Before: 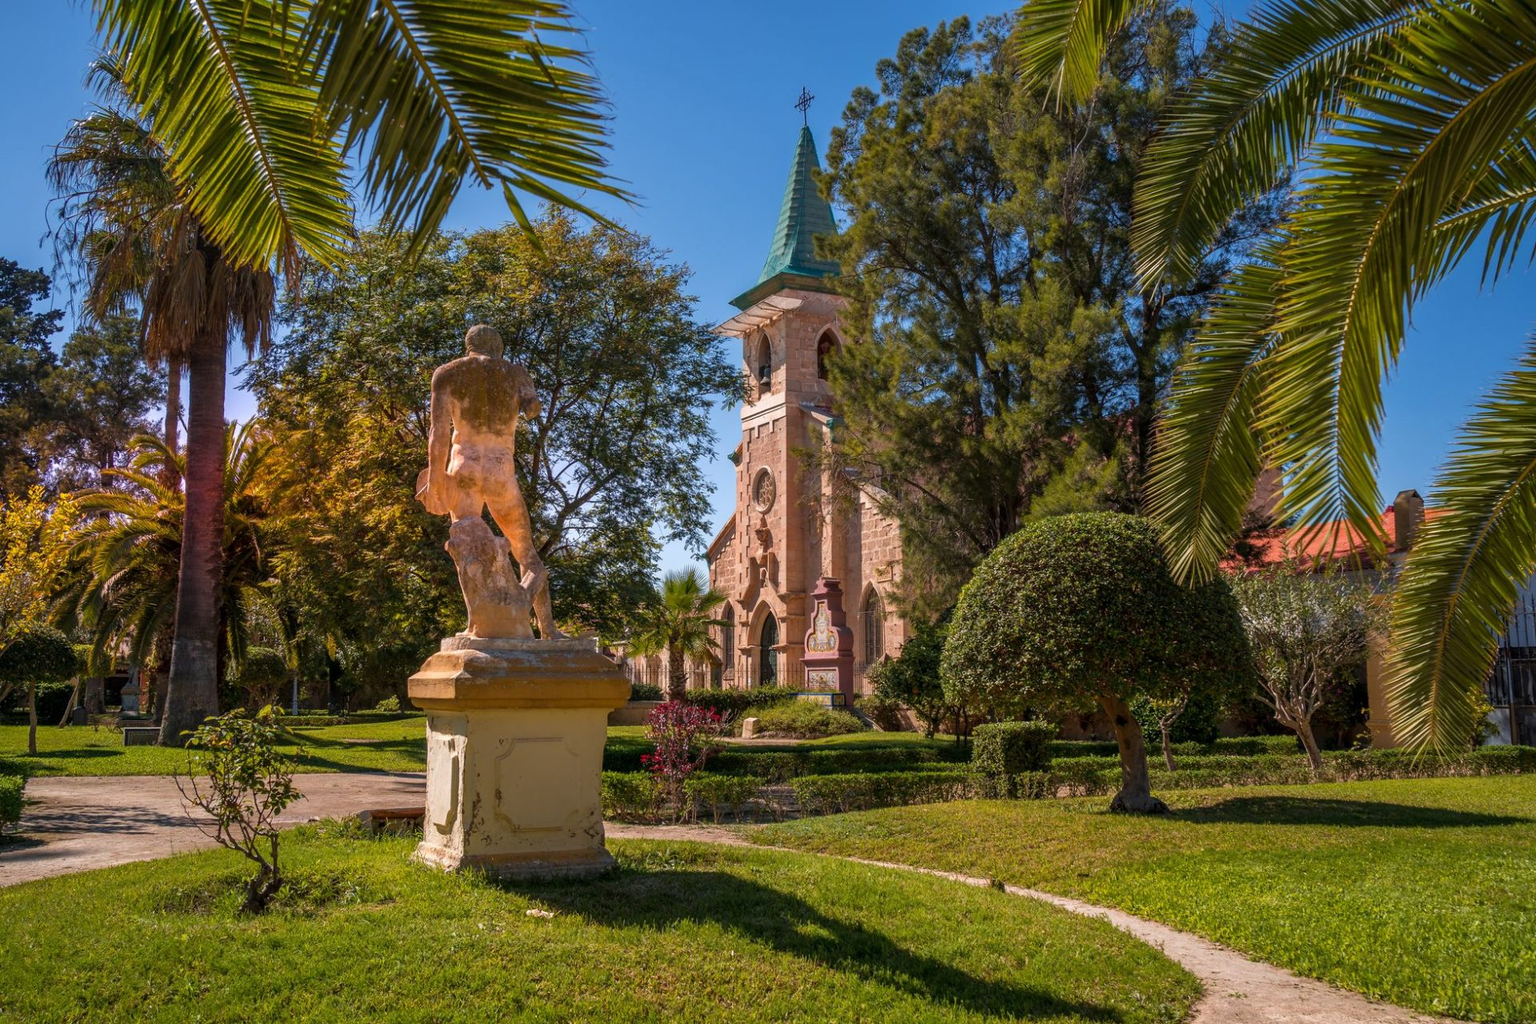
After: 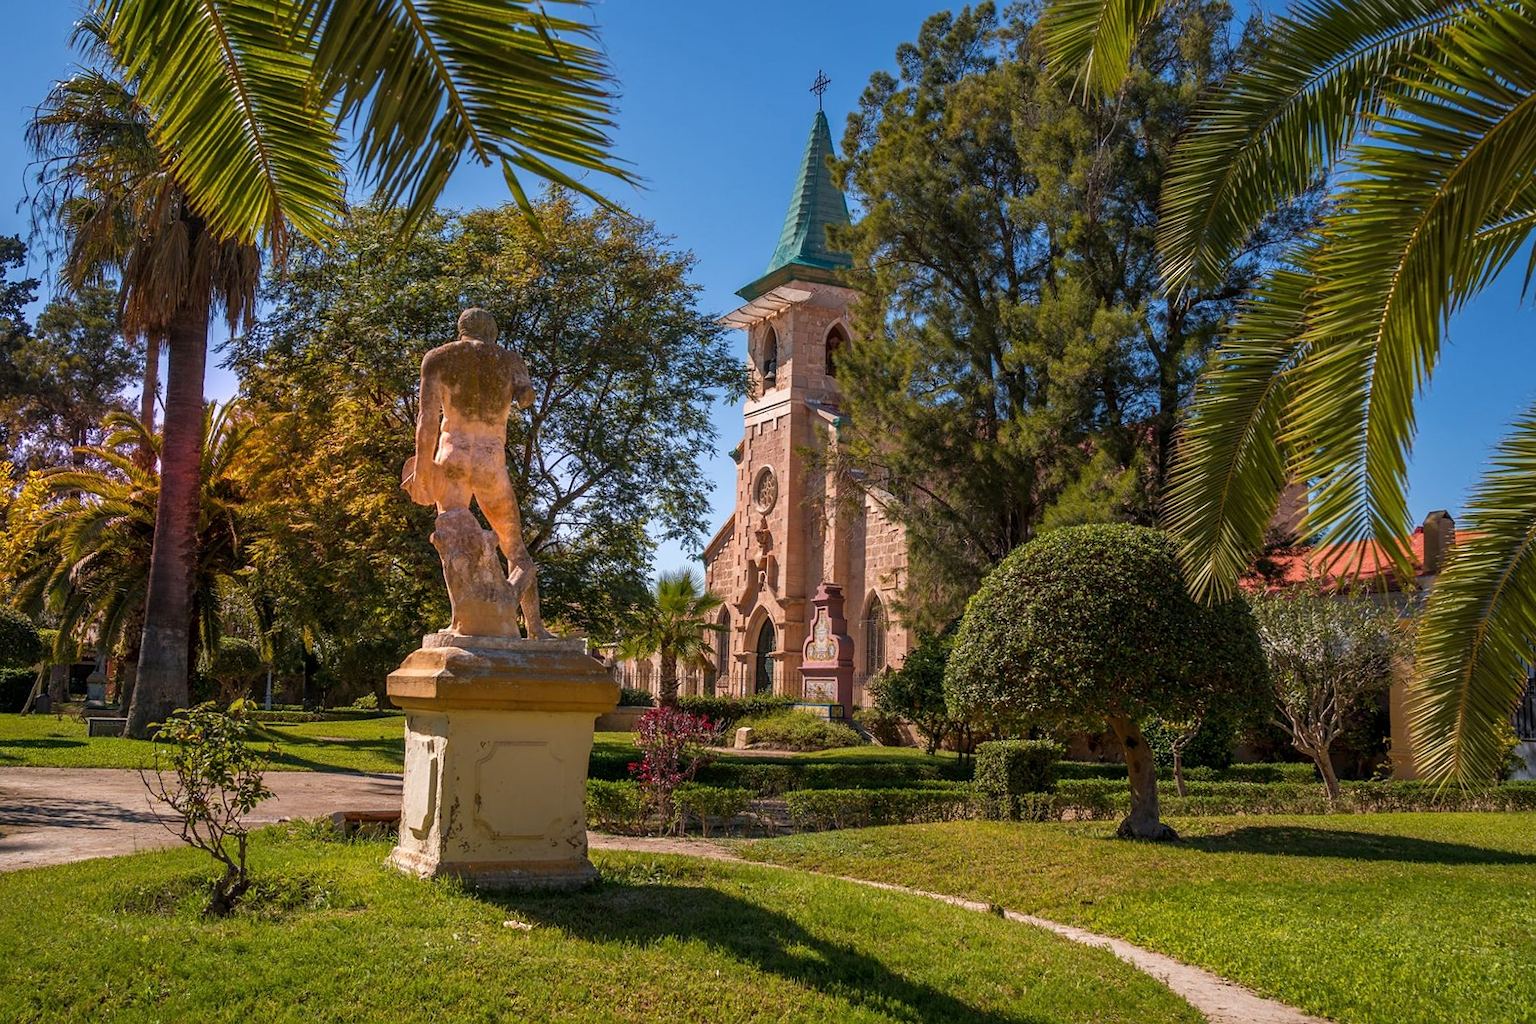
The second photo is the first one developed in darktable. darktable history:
sharpen: radius 1.279, amount 0.289, threshold 0.133
crop and rotate: angle -1.76°
